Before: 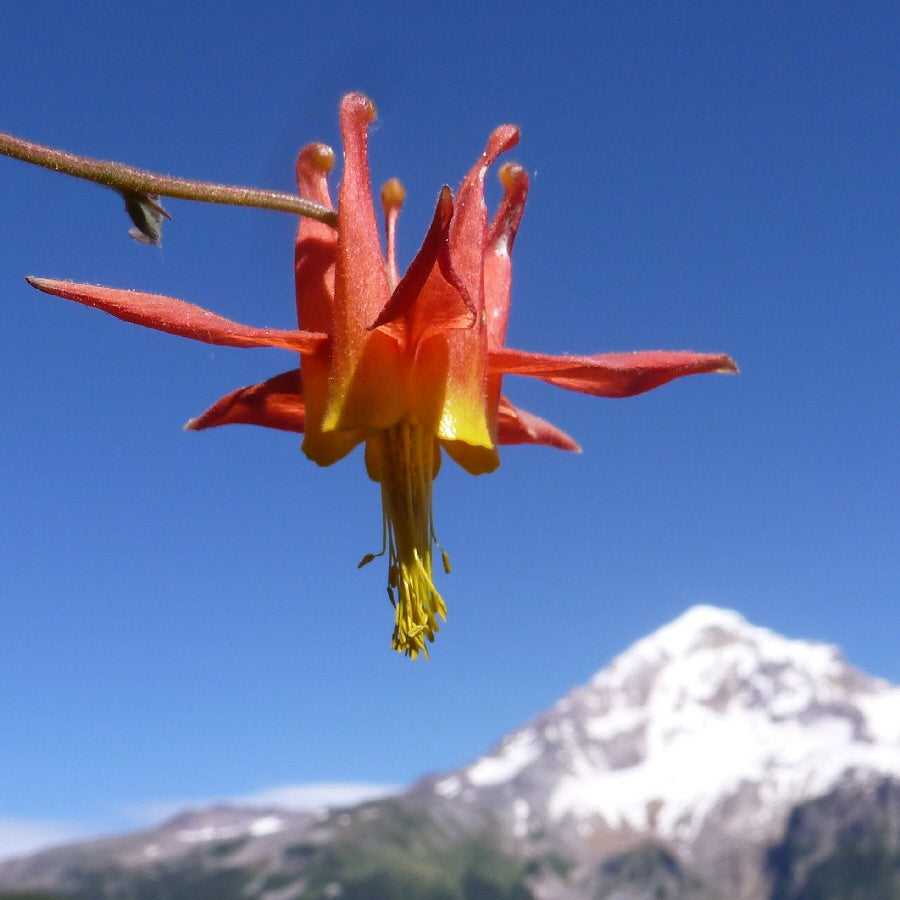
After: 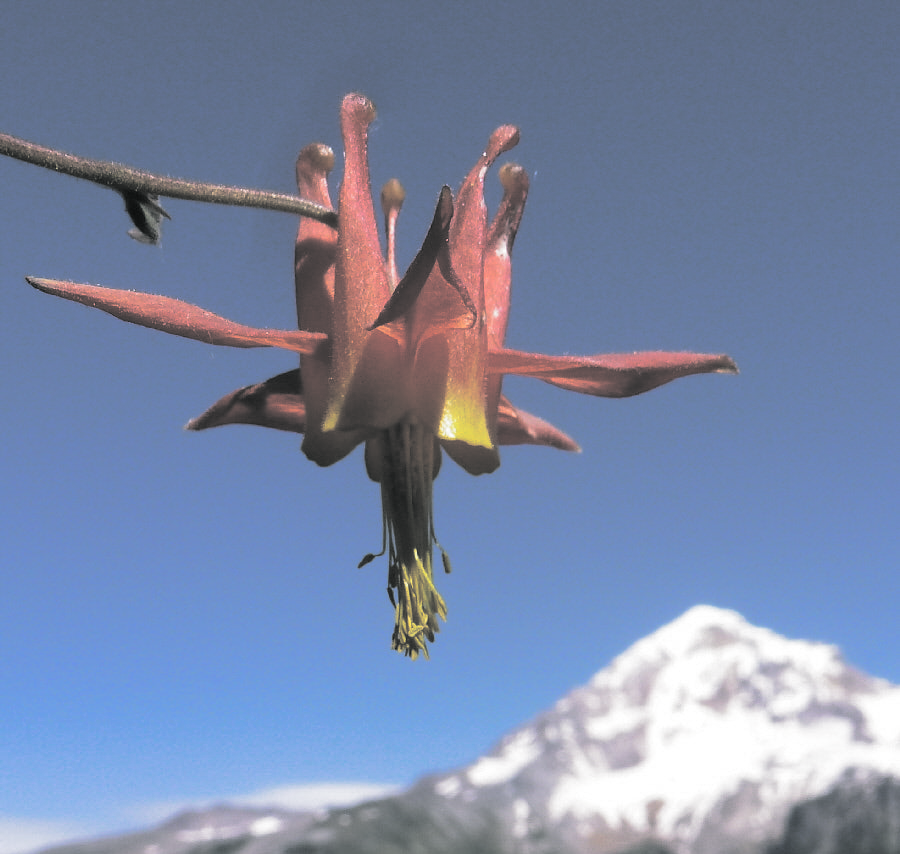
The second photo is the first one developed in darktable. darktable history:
crop and rotate: top 0%, bottom 5.097%
split-toning: shadows › hue 190.8°, shadows › saturation 0.05, highlights › hue 54°, highlights › saturation 0.05, compress 0%
